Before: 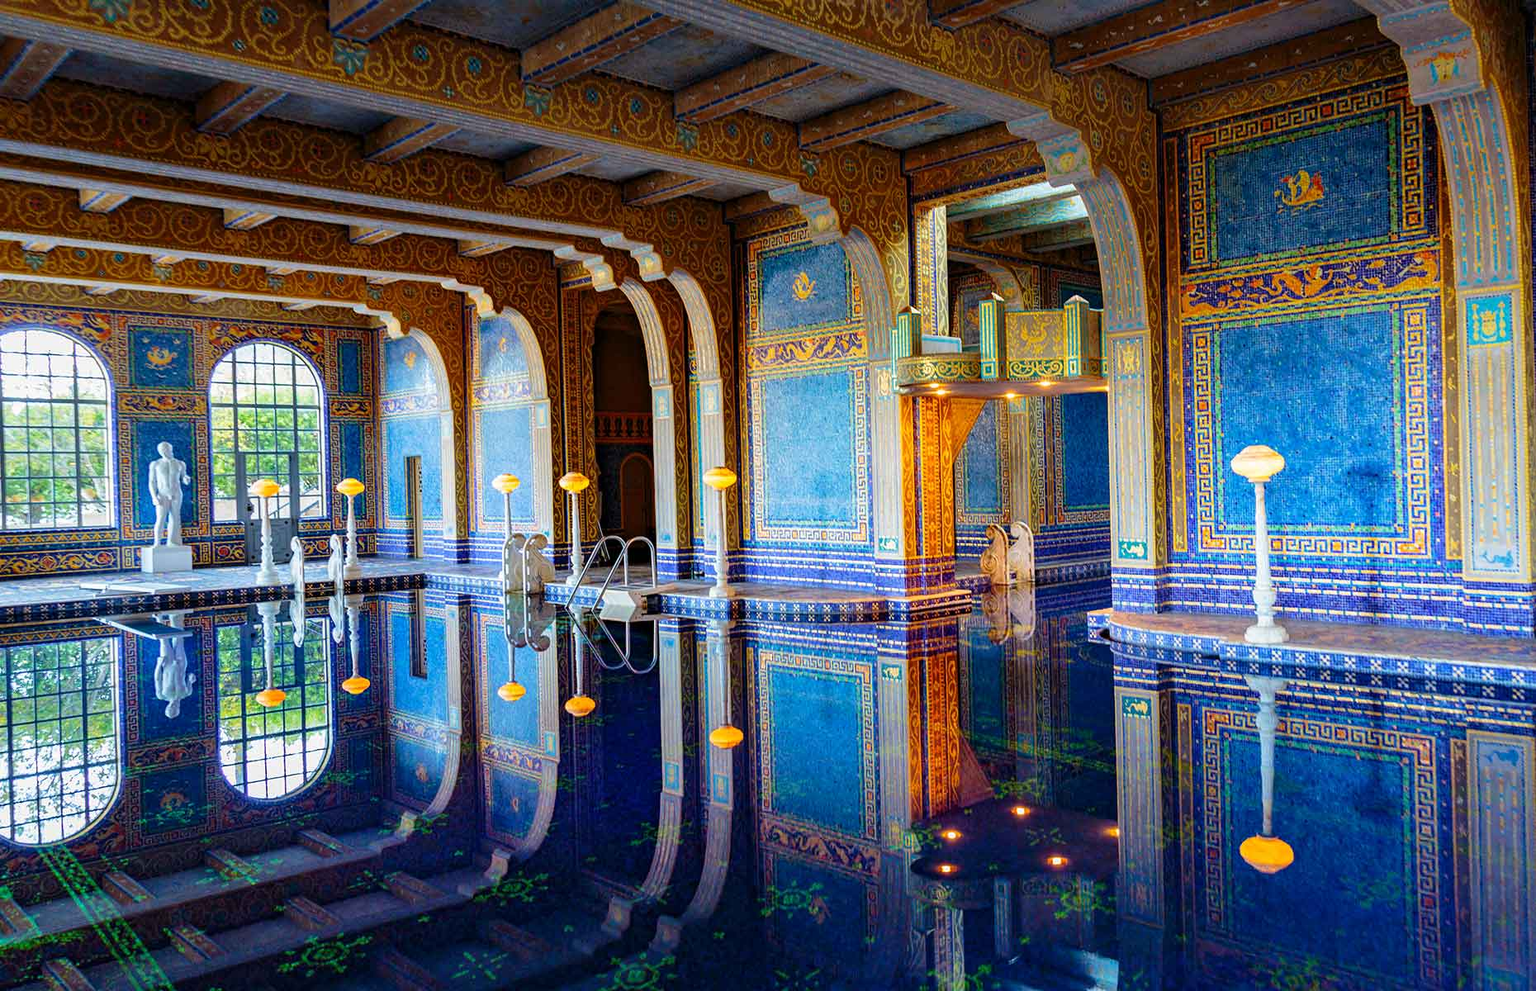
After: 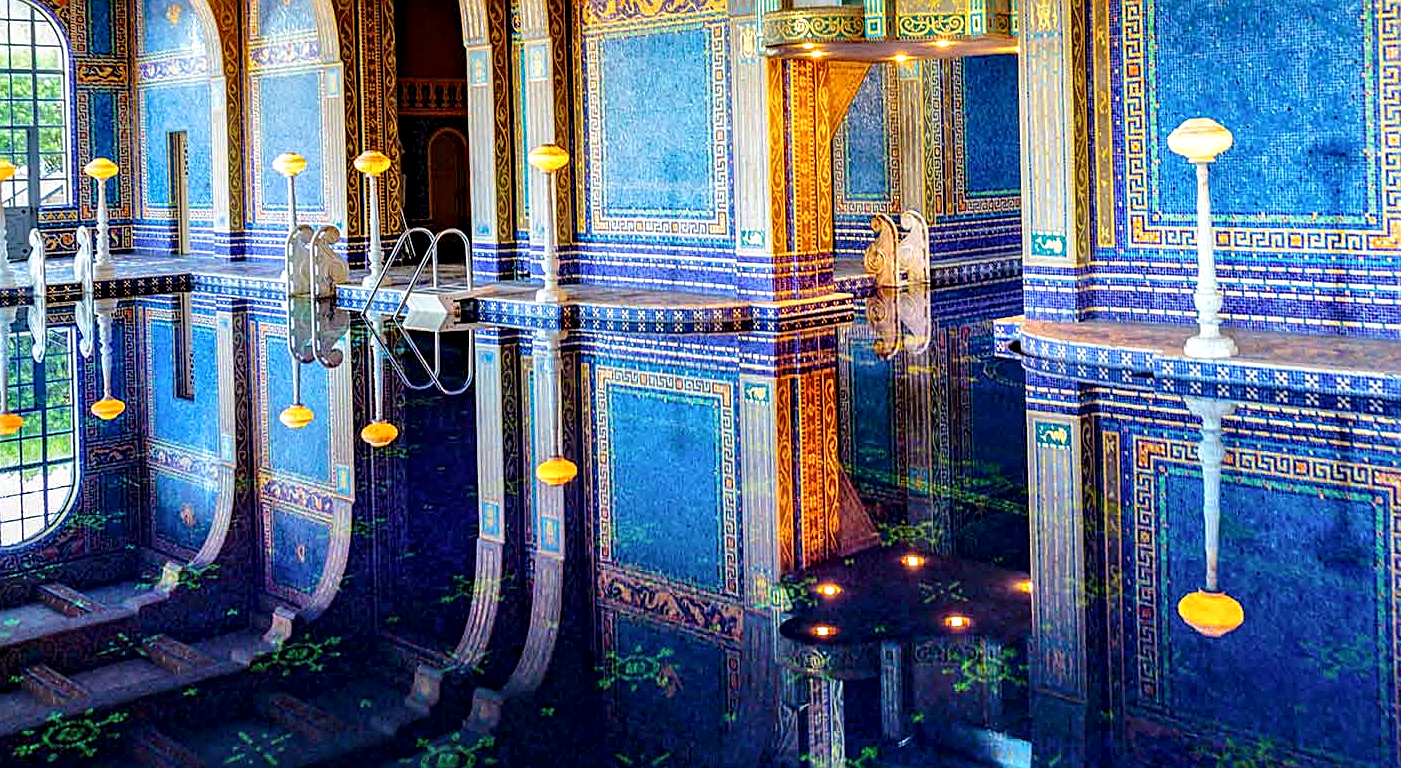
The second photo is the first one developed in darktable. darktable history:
crop and rotate: left 17.381%, top 35.14%, right 7.28%, bottom 0.78%
sharpen: on, module defaults
local contrast: highlights 26%, shadows 76%, midtone range 0.749
color zones: curves: ch1 [(0.235, 0.558) (0.75, 0.5)]; ch2 [(0.25, 0.462) (0.749, 0.457)], mix -123.79%
tone equalizer: -8 EV 0.022 EV, -7 EV -0.025 EV, -6 EV 0.012 EV, -5 EV 0.037 EV, -4 EV 0.267 EV, -3 EV 0.646 EV, -2 EV 0.584 EV, -1 EV 0.199 EV, +0 EV 0.03 EV, mask exposure compensation -0.492 EV
